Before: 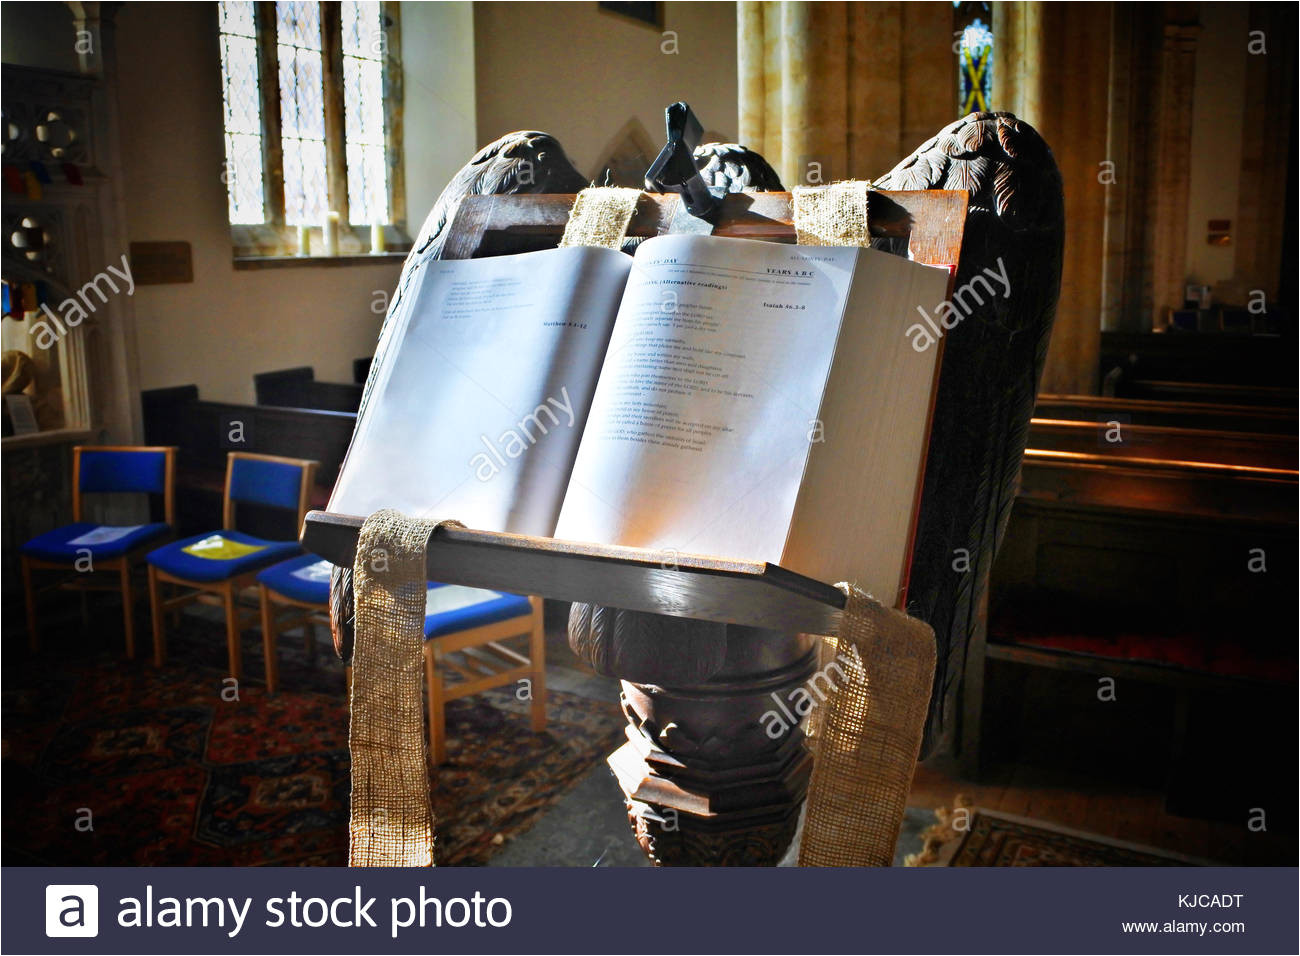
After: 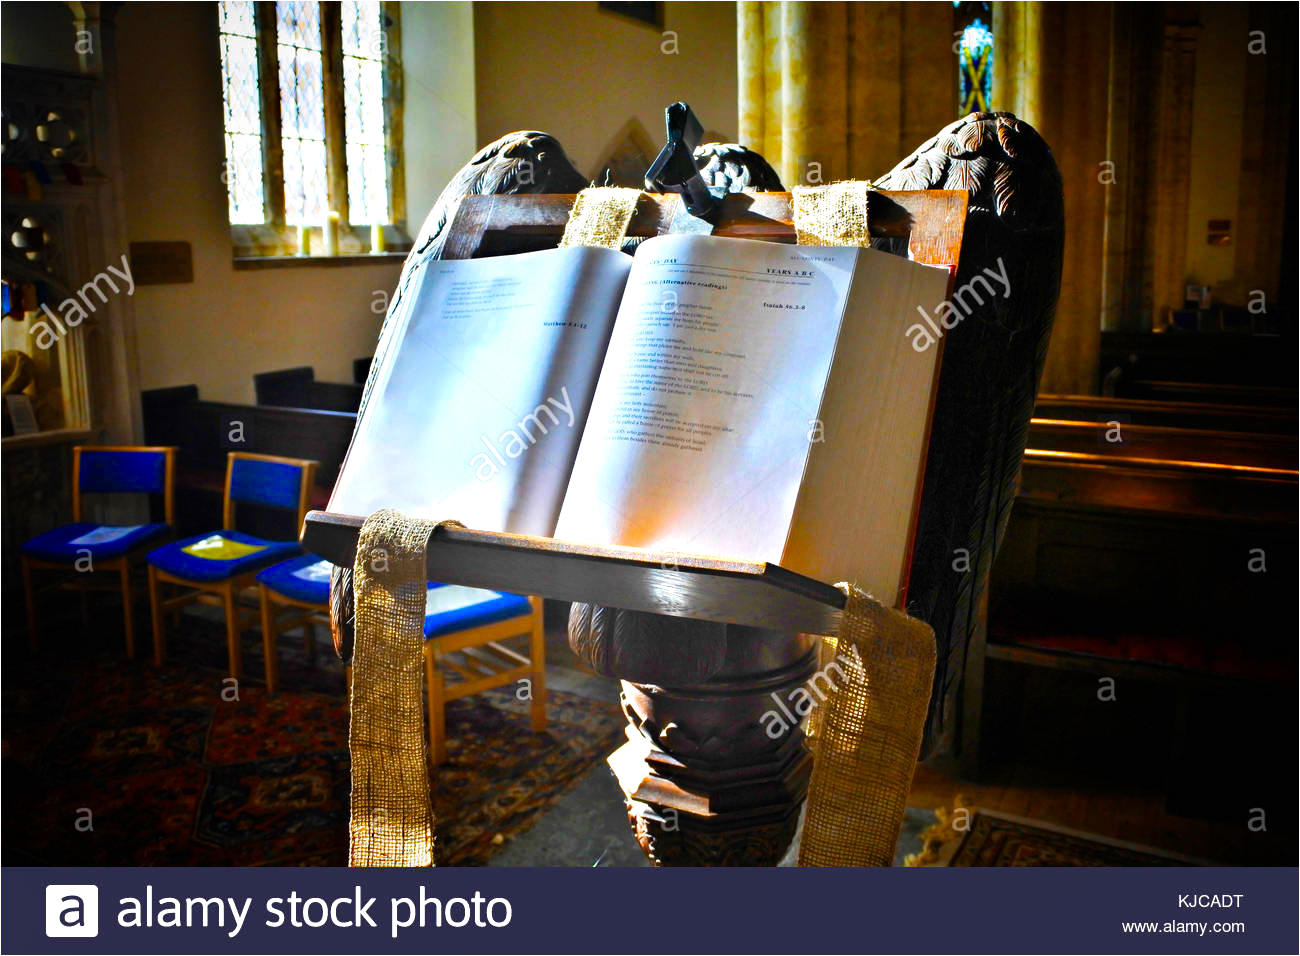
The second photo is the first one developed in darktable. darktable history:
color balance rgb: linear chroma grading › global chroma 50%, perceptual saturation grading › global saturation 2.34%, global vibrance 6.64%, contrast 12.71%, saturation formula JzAzBz (2021)
tone equalizer: on, module defaults
